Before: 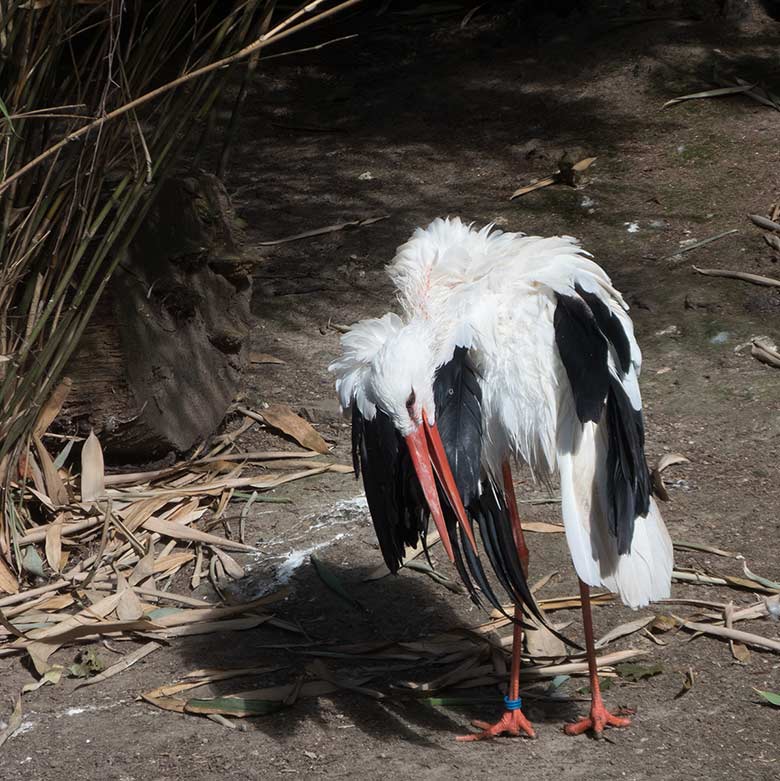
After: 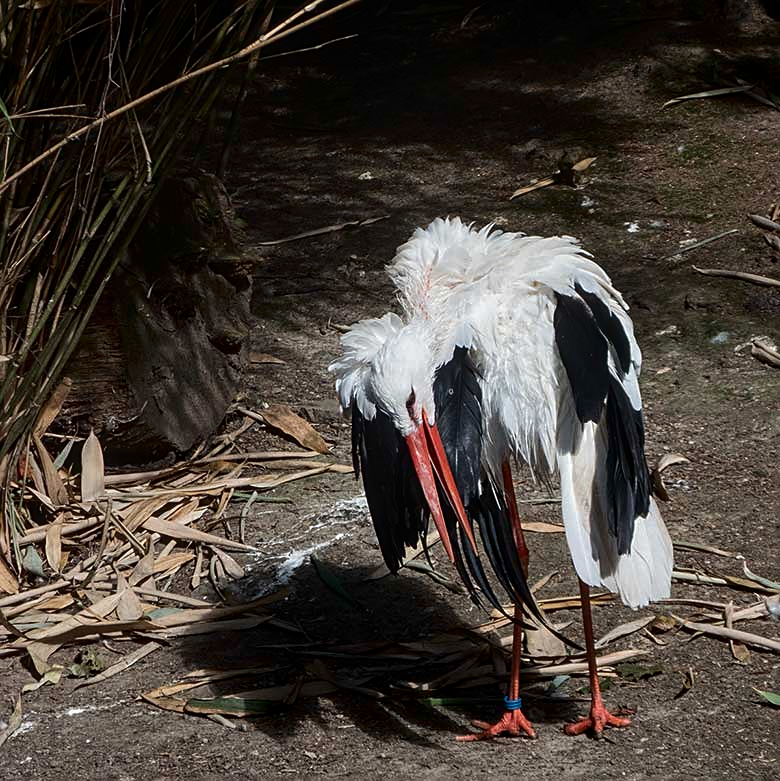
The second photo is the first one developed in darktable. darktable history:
local contrast: on, module defaults
exposure: black level correction 0, exposure 0 EV, compensate exposure bias true, compensate highlight preservation false
tone curve: curves: ch0 [(0, 0) (0.003, 0.008) (0.011, 0.011) (0.025, 0.014) (0.044, 0.021) (0.069, 0.029) (0.1, 0.042) (0.136, 0.06) (0.177, 0.09) (0.224, 0.126) (0.277, 0.177) (0.335, 0.243) (0.399, 0.31) (0.468, 0.388) (0.543, 0.484) (0.623, 0.585) (0.709, 0.683) (0.801, 0.775) (0.898, 0.873) (1, 1)], color space Lab, independent channels, preserve colors none
color zones: curves: ch1 [(0, 0.525) (0.143, 0.556) (0.286, 0.52) (0.429, 0.5) (0.571, 0.5) (0.714, 0.5) (0.857, 0.503) (1, 0.525)]
sharpen: on, module defaults
